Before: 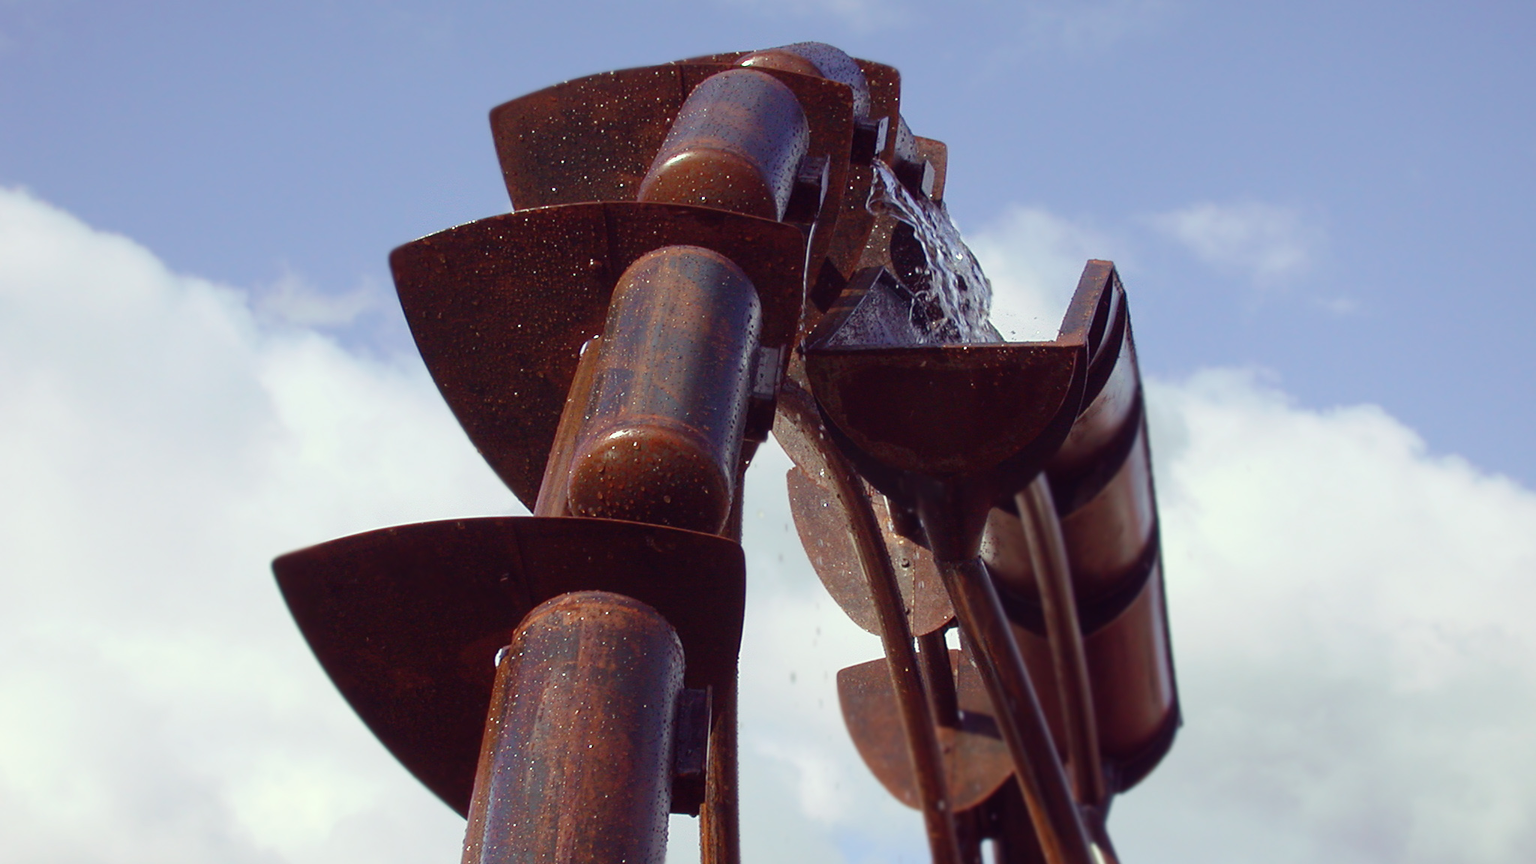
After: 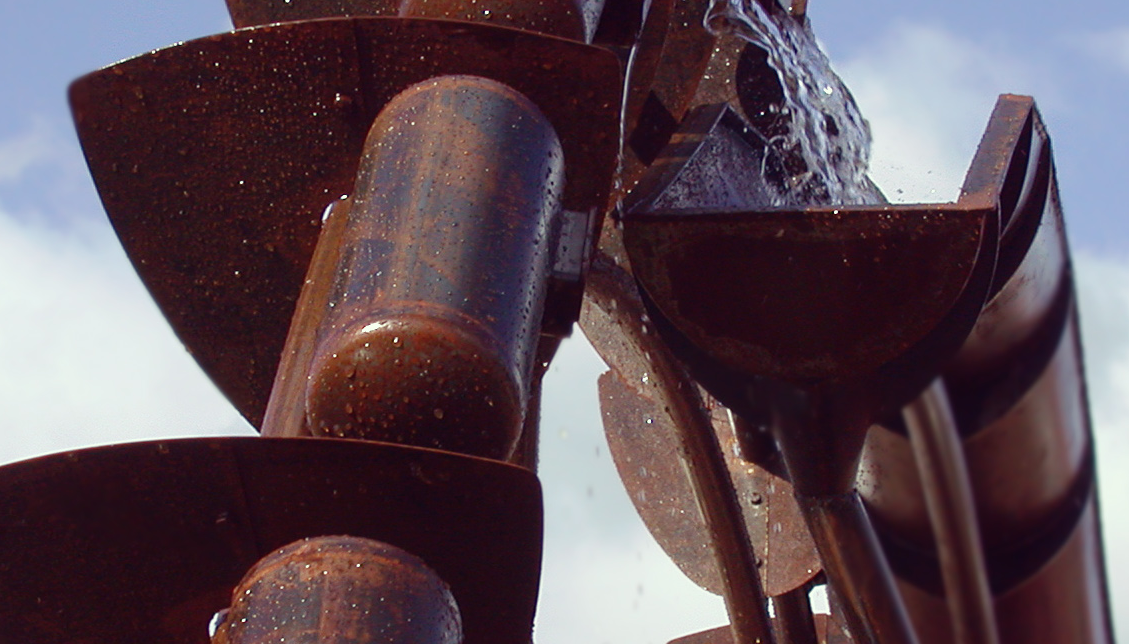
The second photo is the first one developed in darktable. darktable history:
crop and rotate: left 22.034%, top 21.958%, right 22.835%, bottom 22.131%
contrast brightness saturation: contrast 0.053
